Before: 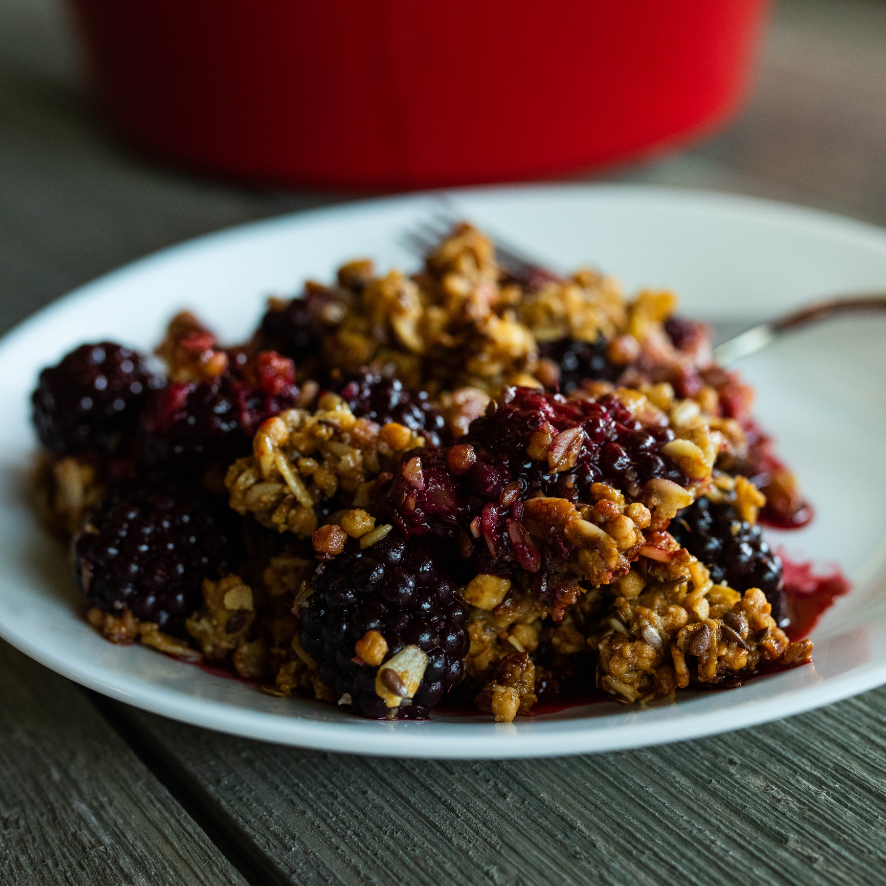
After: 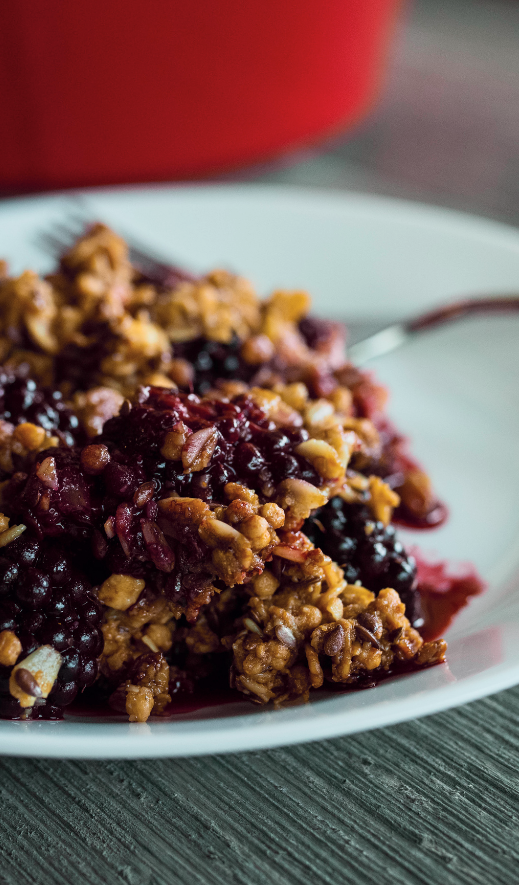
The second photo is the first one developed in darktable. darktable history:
crop: left 41.402%
tone curve: curves: ch0 [(0, 0) (0.822, 0.825) (0.994, 0.955)]; ch1 [(0, 0) (0.226, 0.261) (0.383, 0.397) (0.46, 0.46) (0.498, 0.501) (0.524, 0.543) (0.578, 0.575) (1, 1)]; ch2 [(0, 0) (0.438, 0.456) (0.5, 0.495) (0.547, 0.515) (0.597, 0.58) (0.629, 0.603) (1, 1)], color space Lab, independent channels, preserve colors none
